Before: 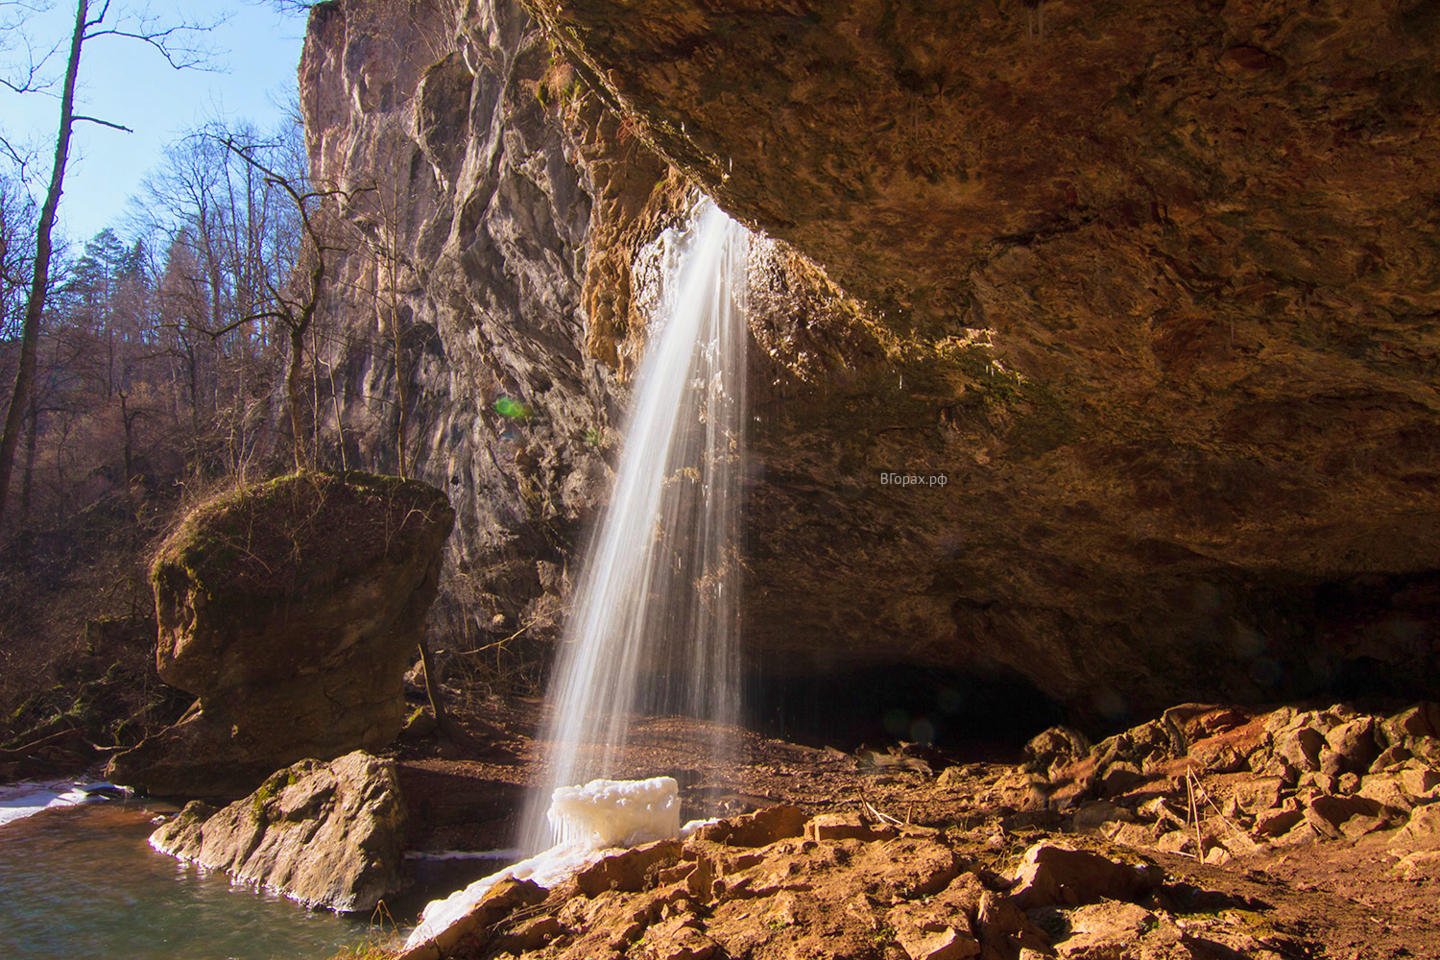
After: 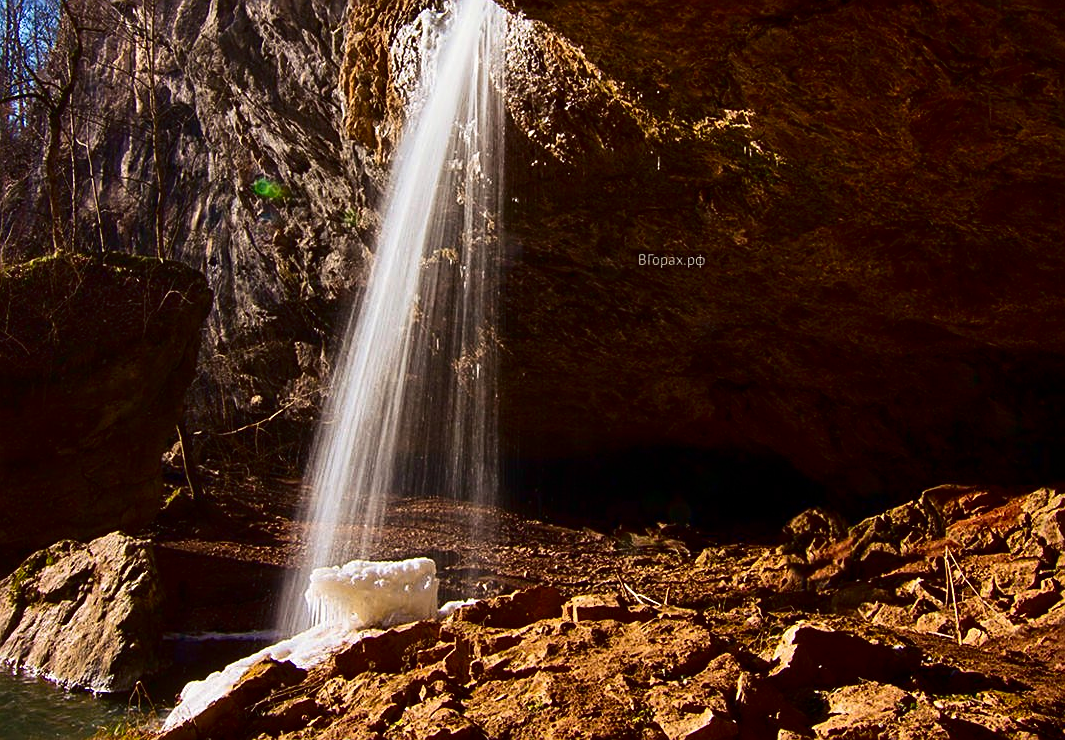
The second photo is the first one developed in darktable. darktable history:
crop: left 16.871%, top 22.857%, right 9.116%
contrast brightness saturation: contrast 0.19, brightness -0.24, saturation 0.11
sharpen: on, module defaults
